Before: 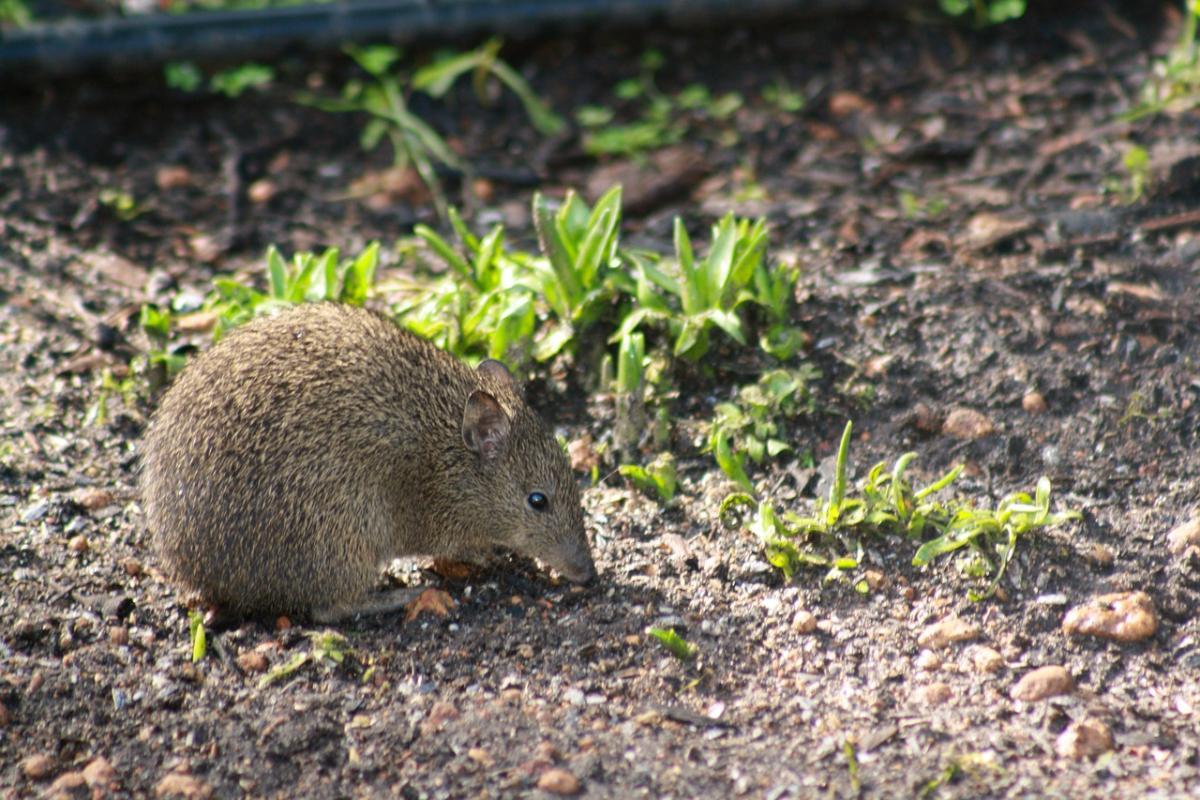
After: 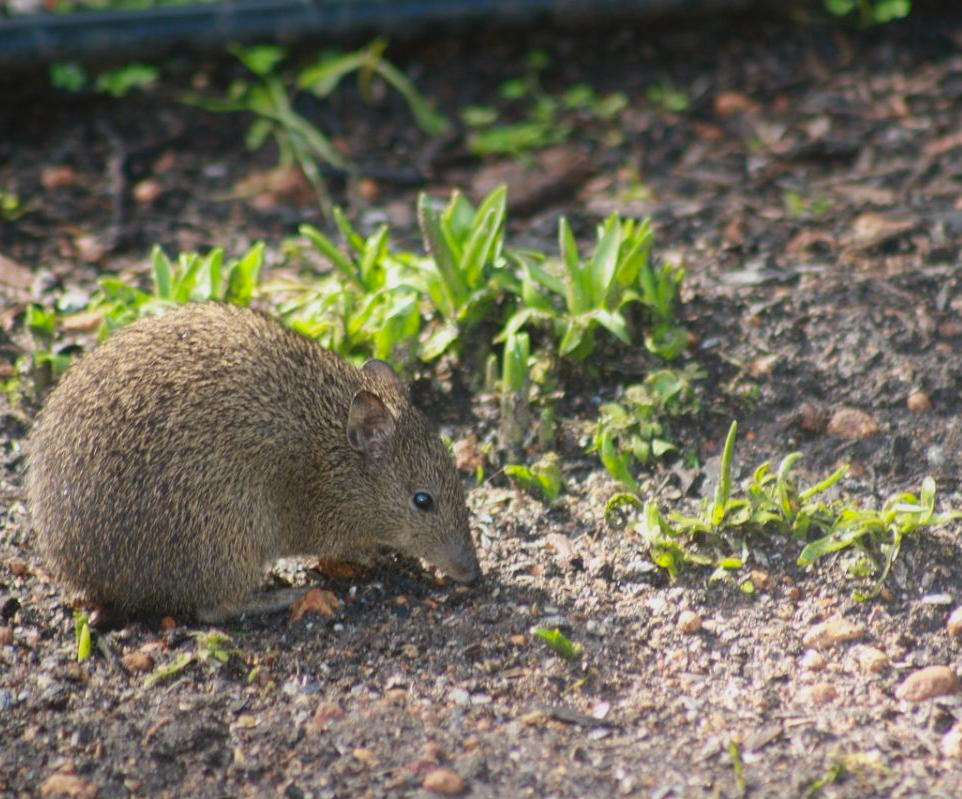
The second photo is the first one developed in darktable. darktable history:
contrast equalizer: y [[0.46, 0.454, 0.451, 0.451, 0.455, 0.46], [0.5 ×6], [0.5 ×6], [0 ×6], [0 ×6]]
crop and rotate: left 9.597%, right 10.195%
